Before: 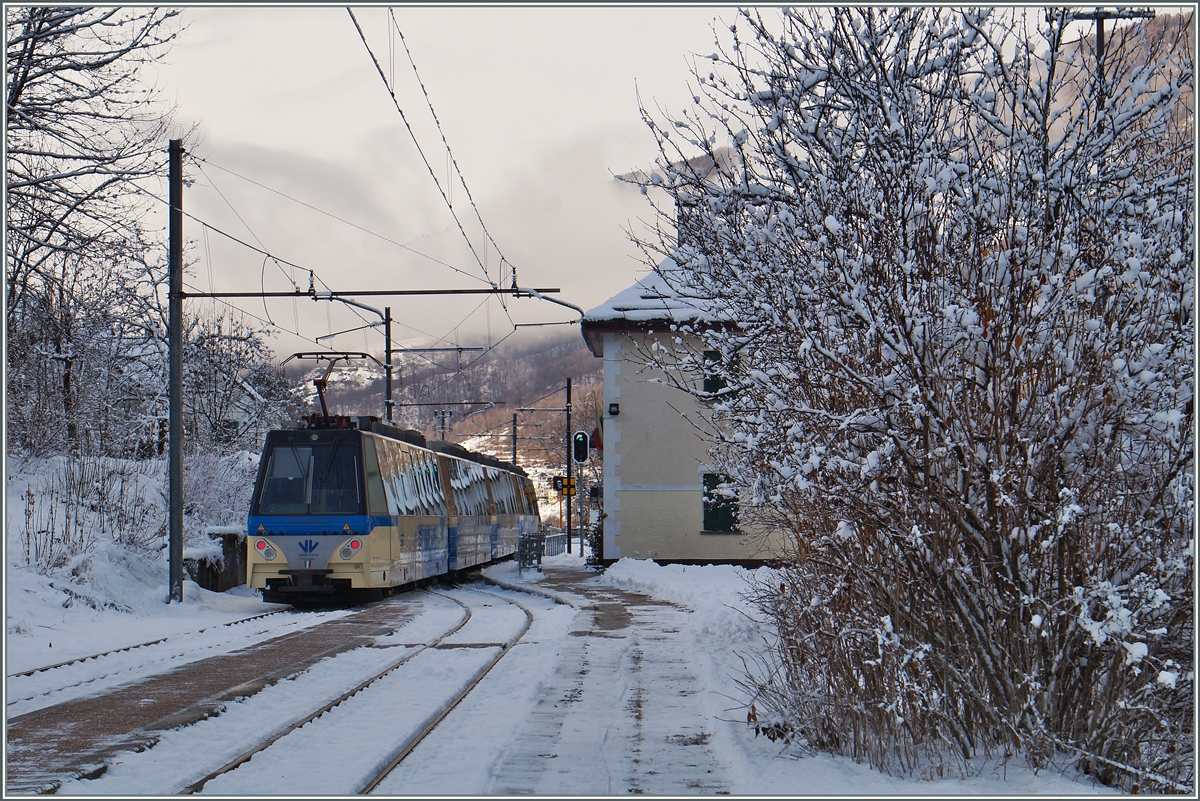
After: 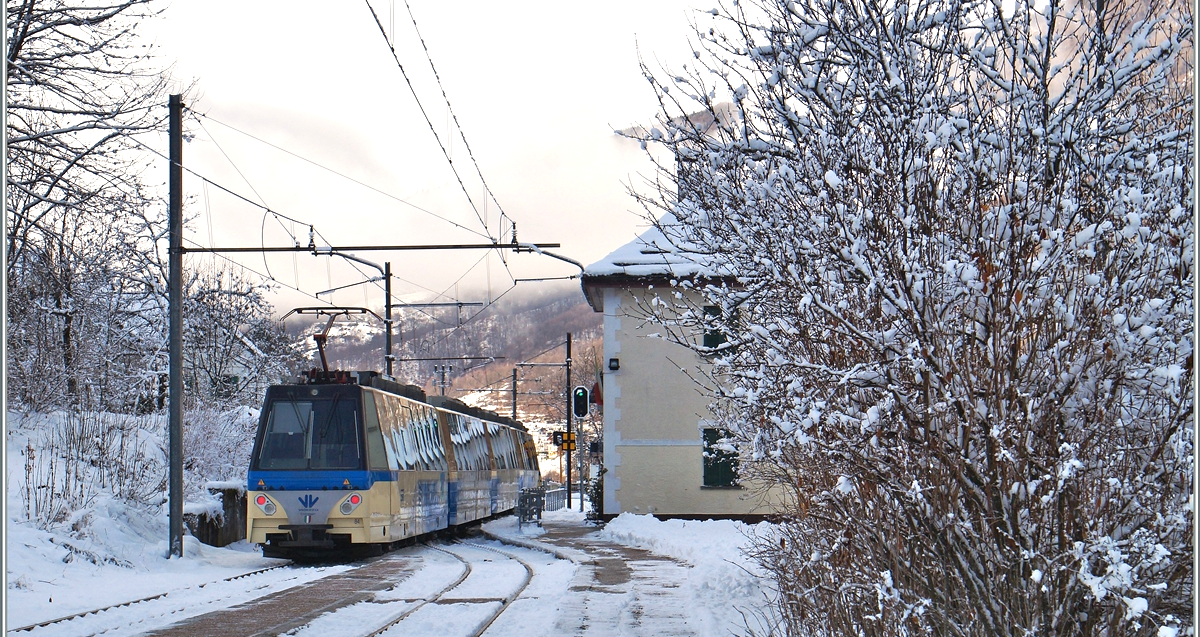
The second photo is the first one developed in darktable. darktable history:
crop and rotate: top 5.65%, bottom 14.811%
exposure: black level correction 0, compensate exposure bias true, compensate highlight preservation false
